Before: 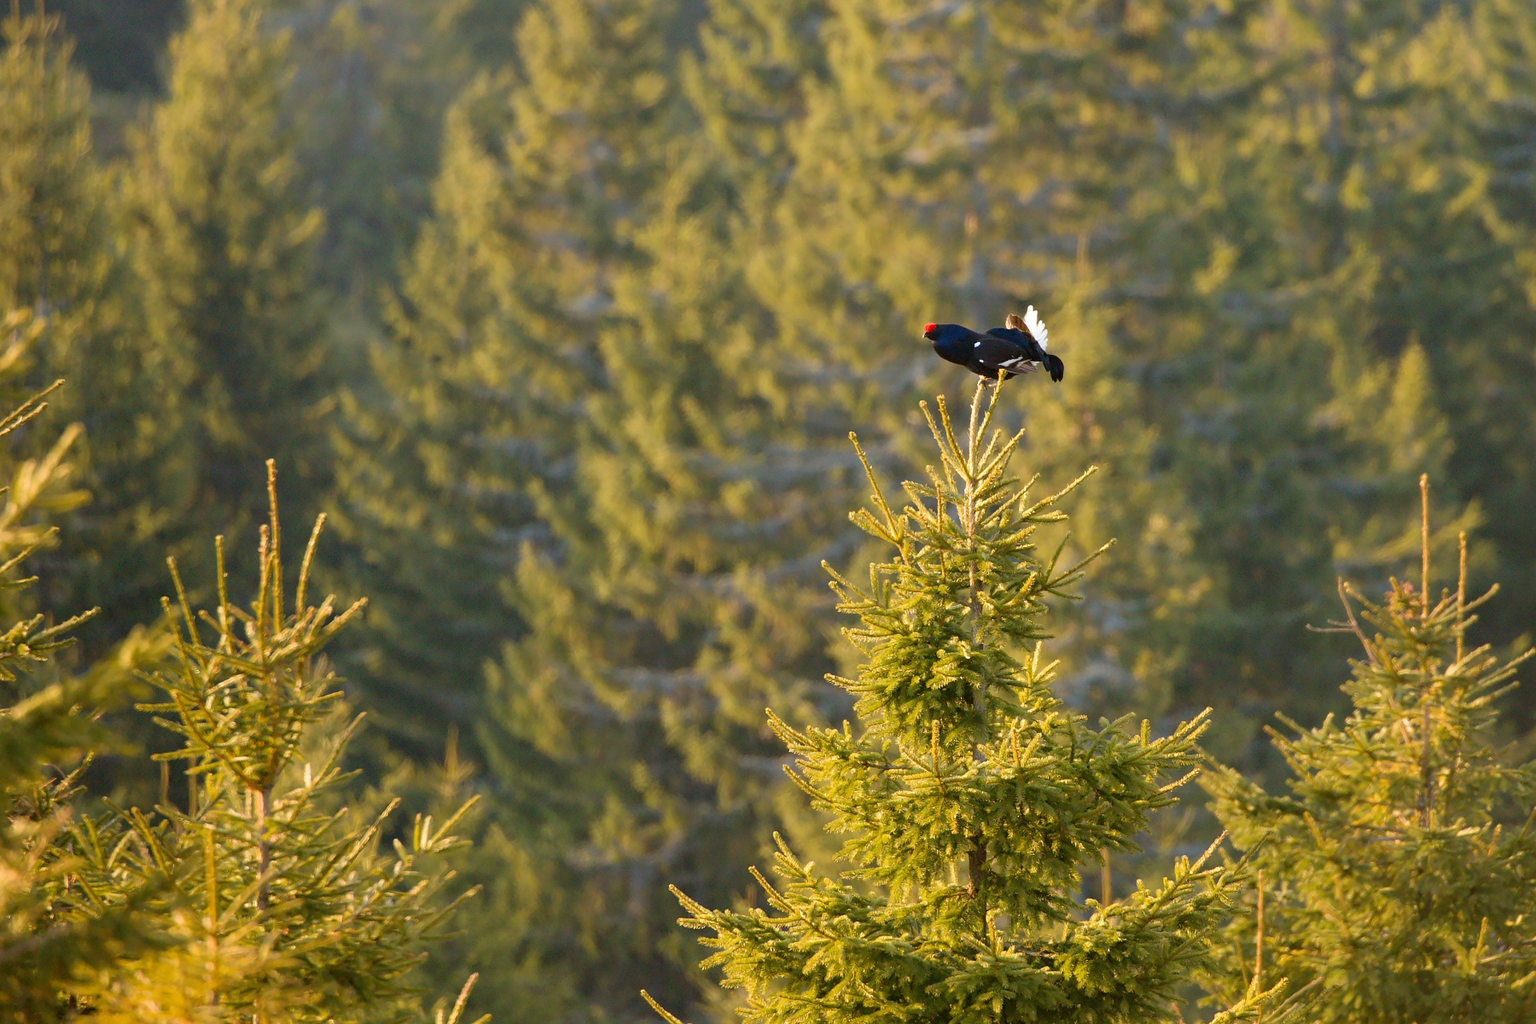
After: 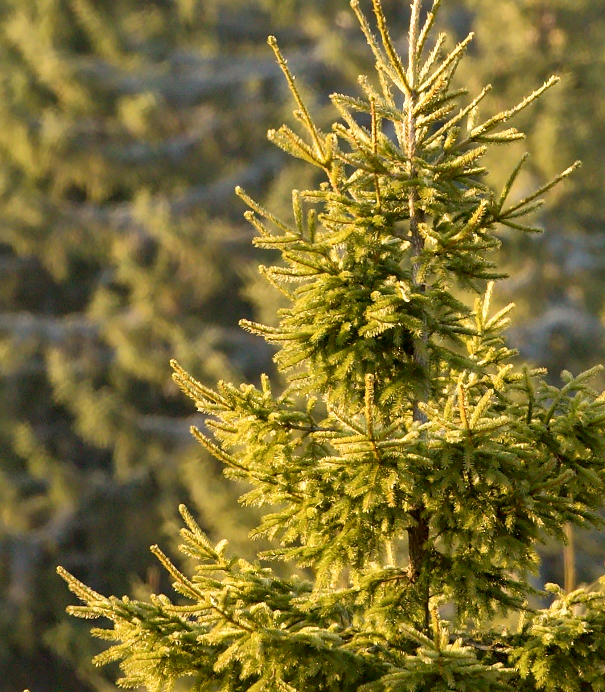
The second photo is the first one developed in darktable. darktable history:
crop: left 40.425%, top 39.223%, right 25.722%, bottom 3.108%
shadows and highlights: shadows -62.41, white point adjustment -5.28, highlights 60.39
local contrast: mode bilateral grid, contrast 20, coarseness 51, detail 157%, midtone range 0.2
